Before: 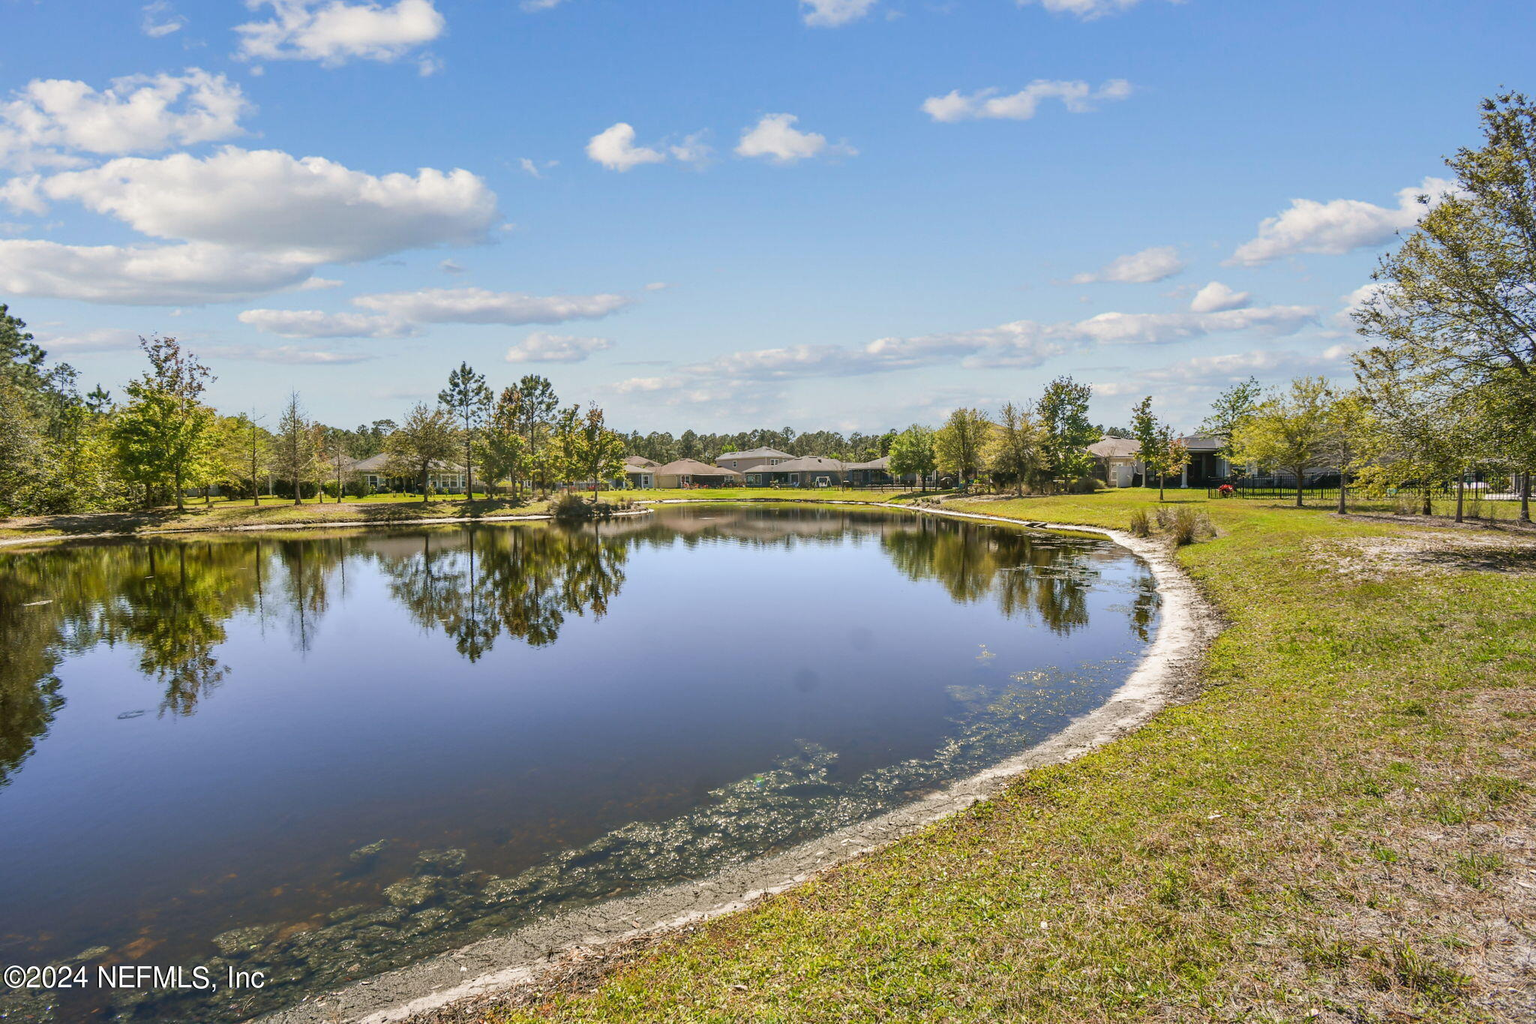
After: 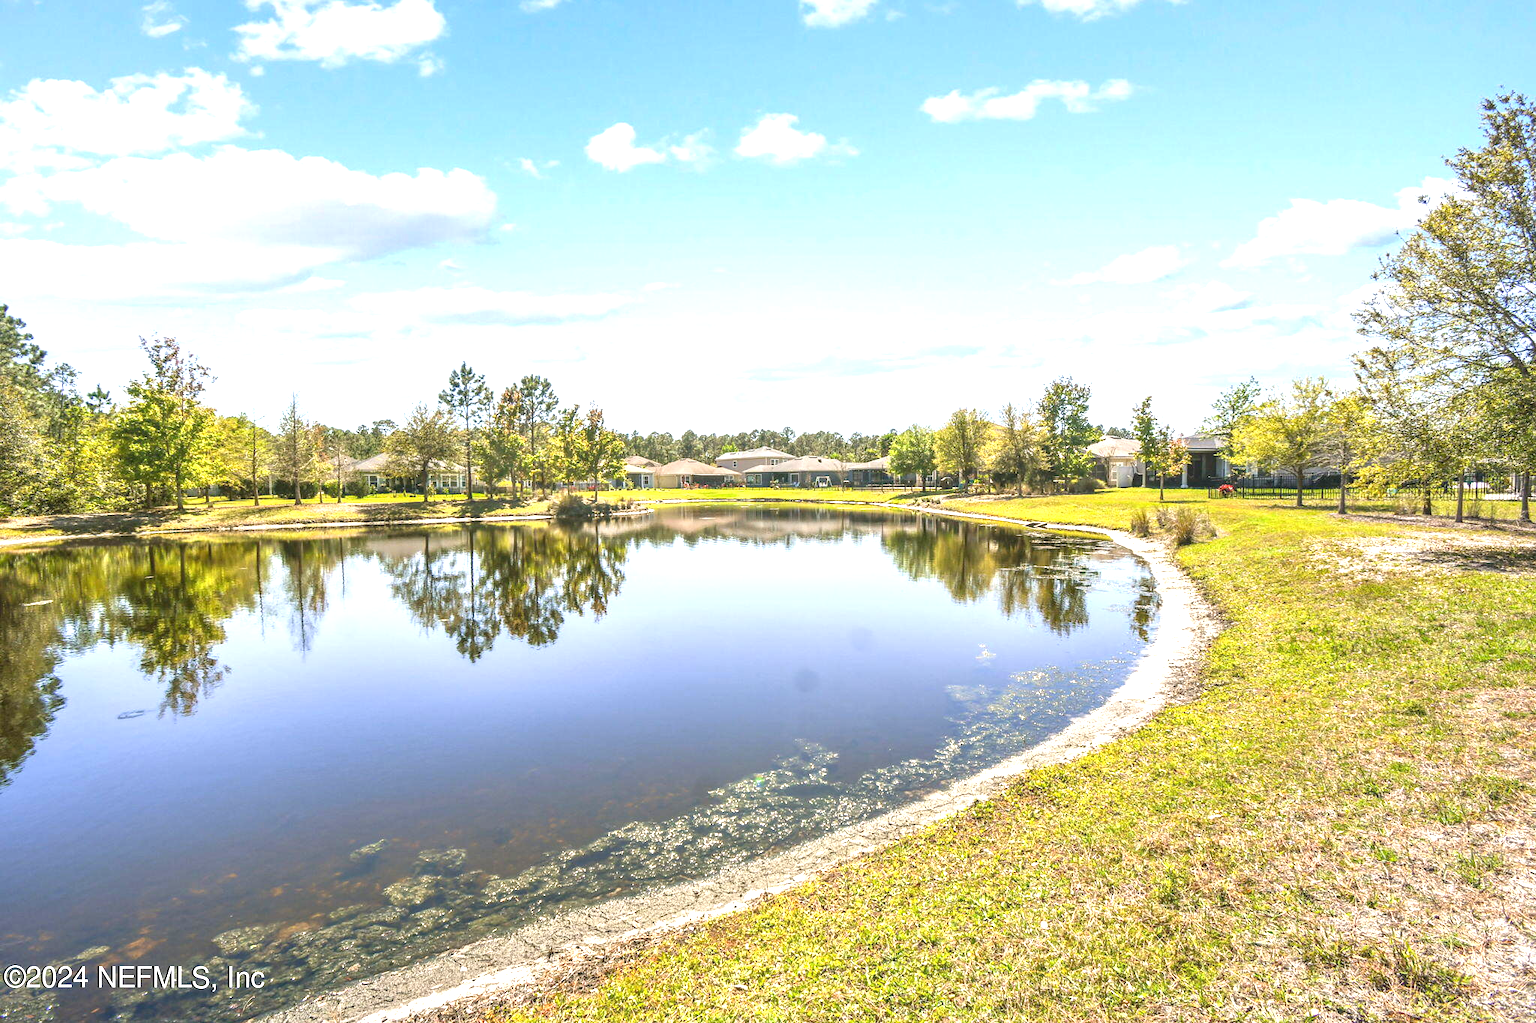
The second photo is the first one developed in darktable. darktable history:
local contrast: detail 109%
exposure: exposure 1.16 EV, compensate highlight preservation false
